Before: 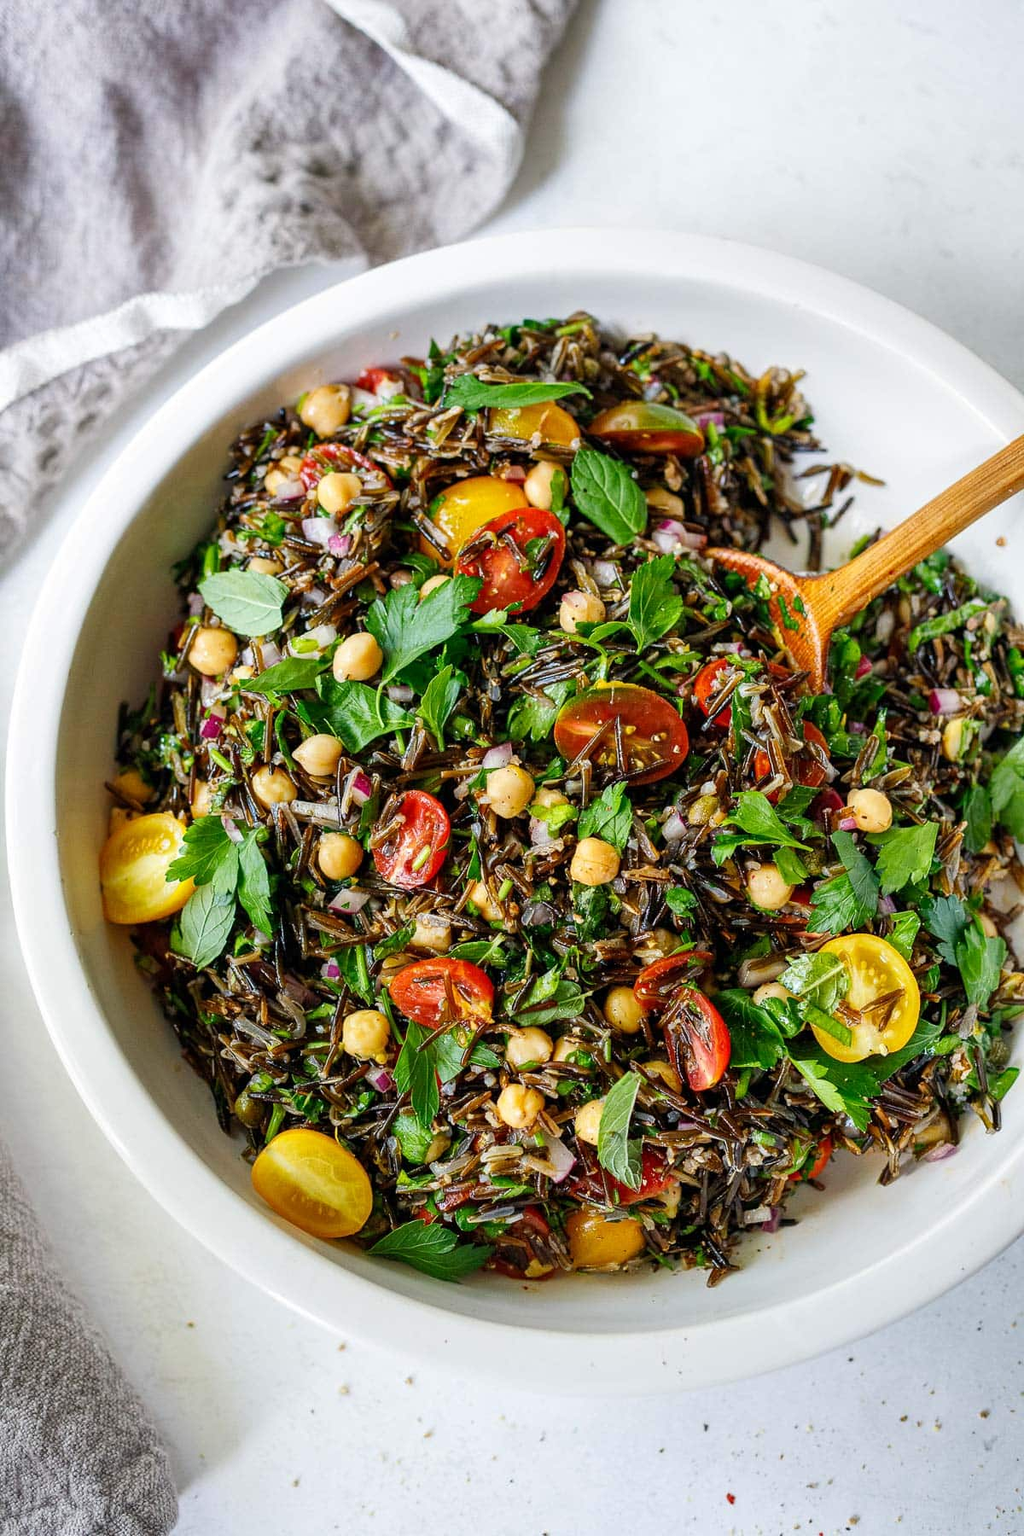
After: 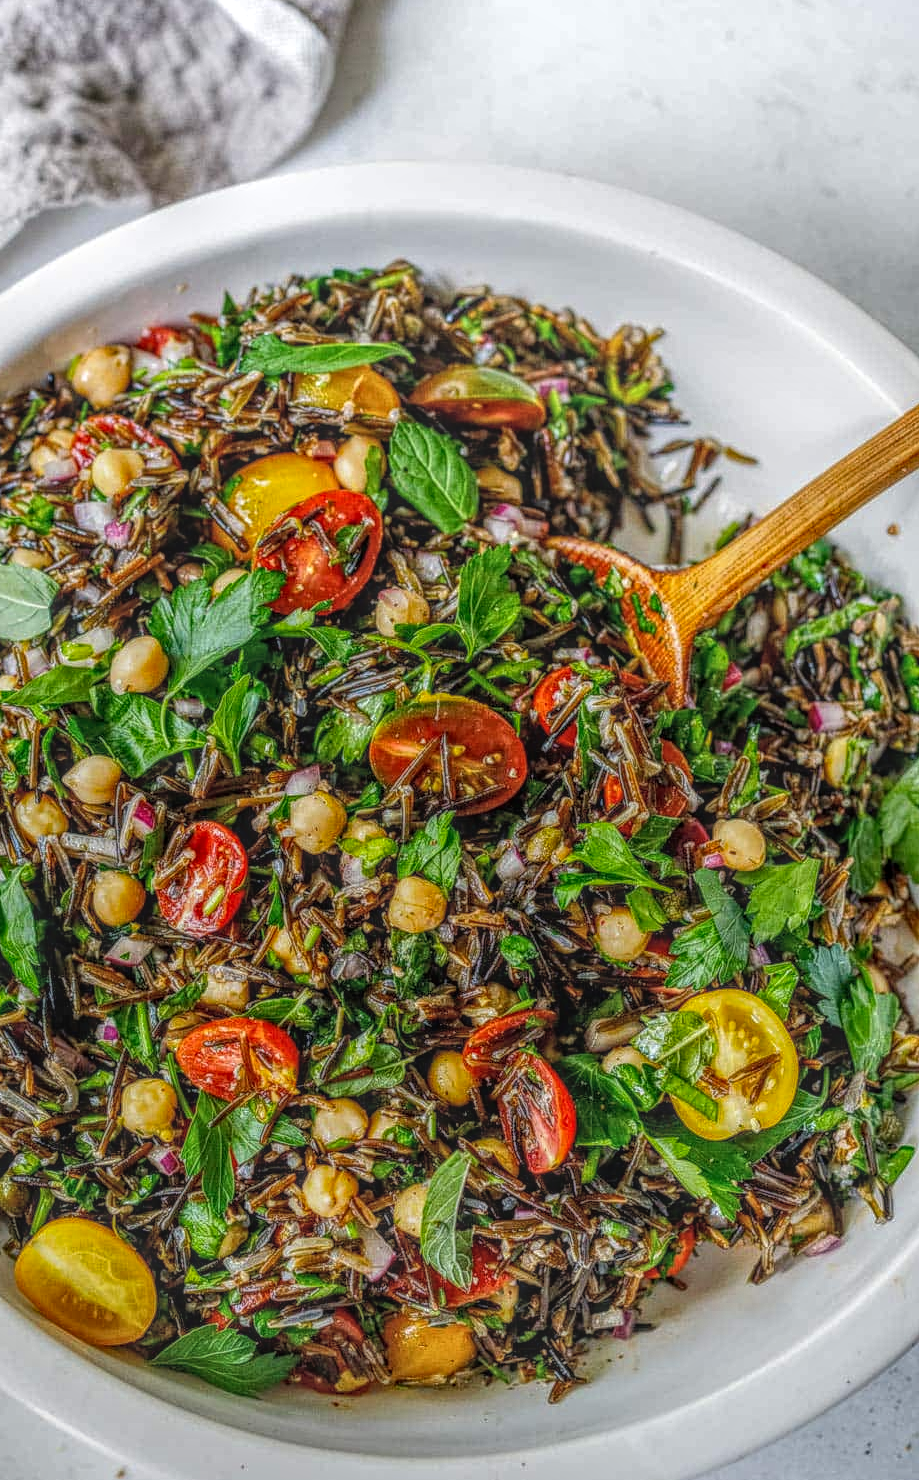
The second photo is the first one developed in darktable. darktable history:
local contrast: highlights 1%, shadows 7%, detail 200%, midtone range 0.249
crop: left 23.343%, top 5.871%, bottom 11.857%
